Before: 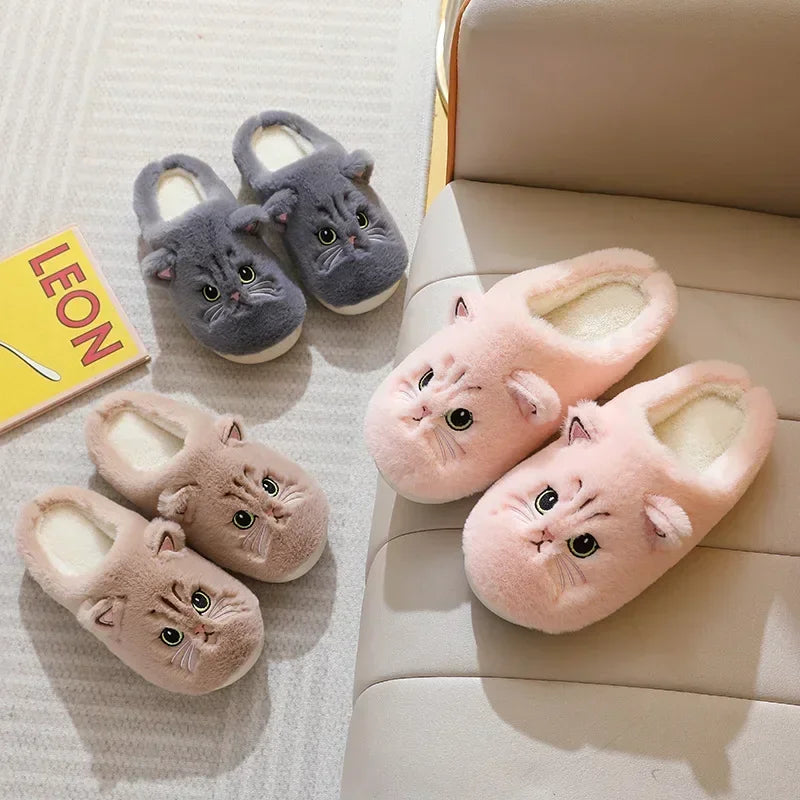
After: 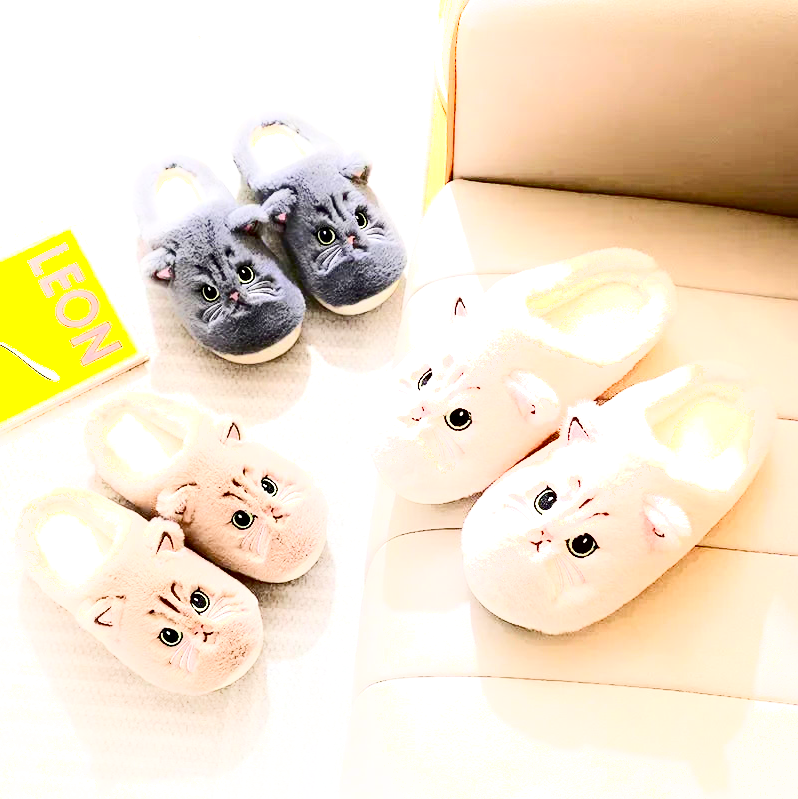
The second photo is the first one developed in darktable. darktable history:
shadows and highlights: shadows -40.28, highlights 63.26, soften with gaussian
crop: left 0.149%
exposure: black level correction 0.008, exposure 0.979 EV, compensate highlight preservation false
contrast brightness saturation: contrast 0.316, brightness -0.084, saturation 0.174
